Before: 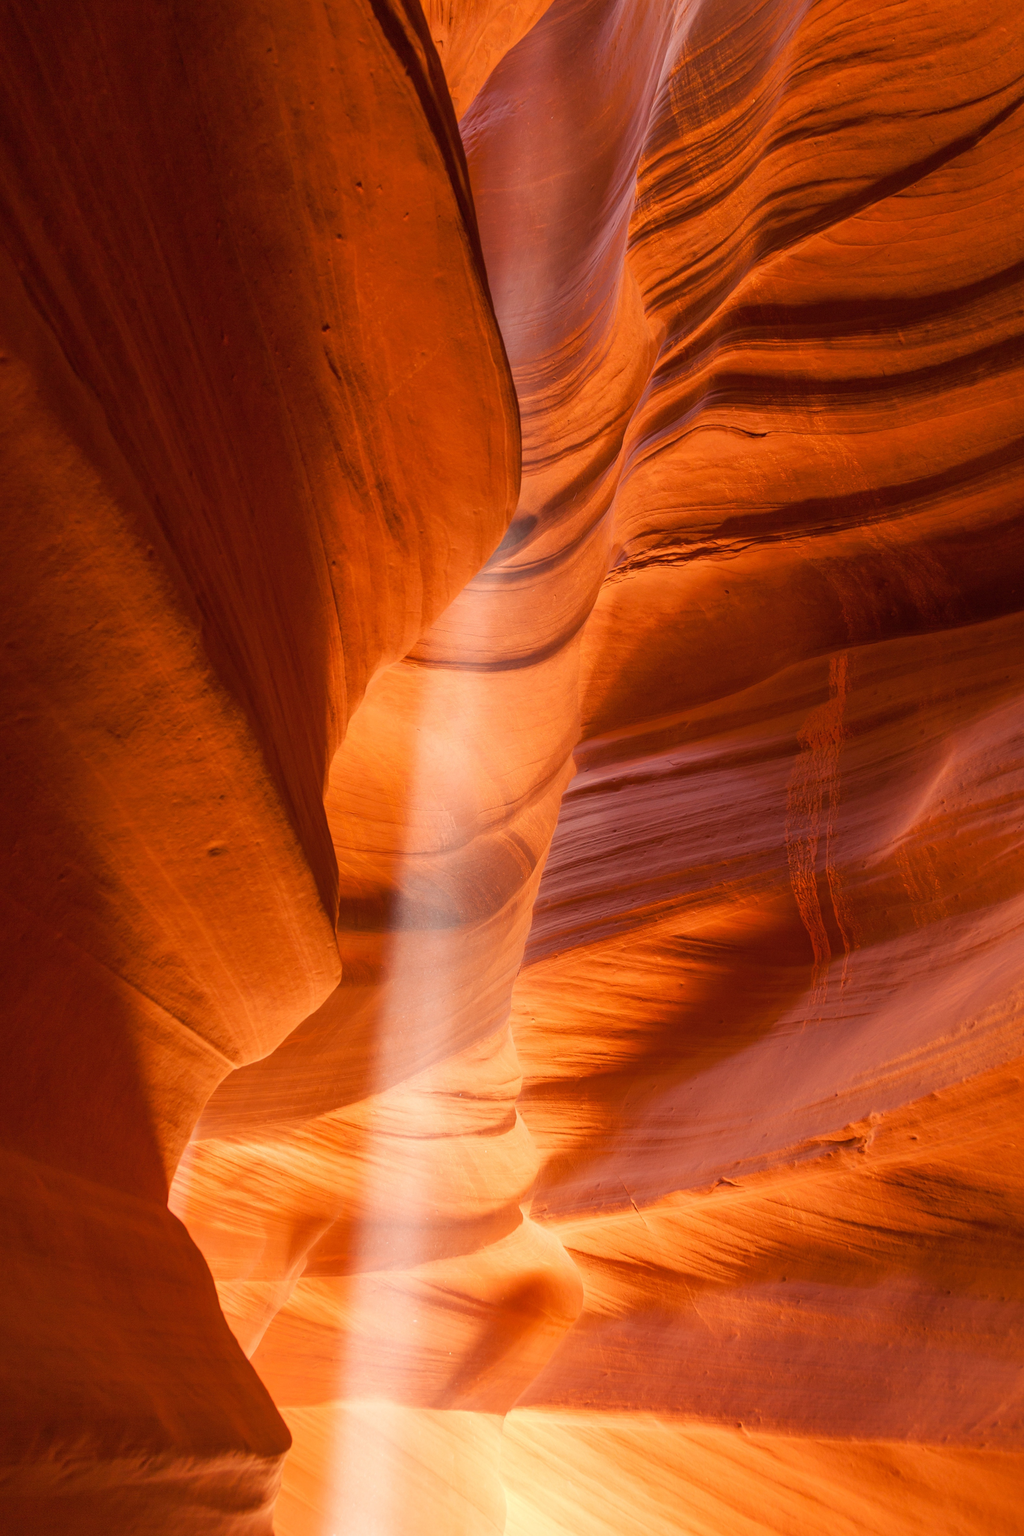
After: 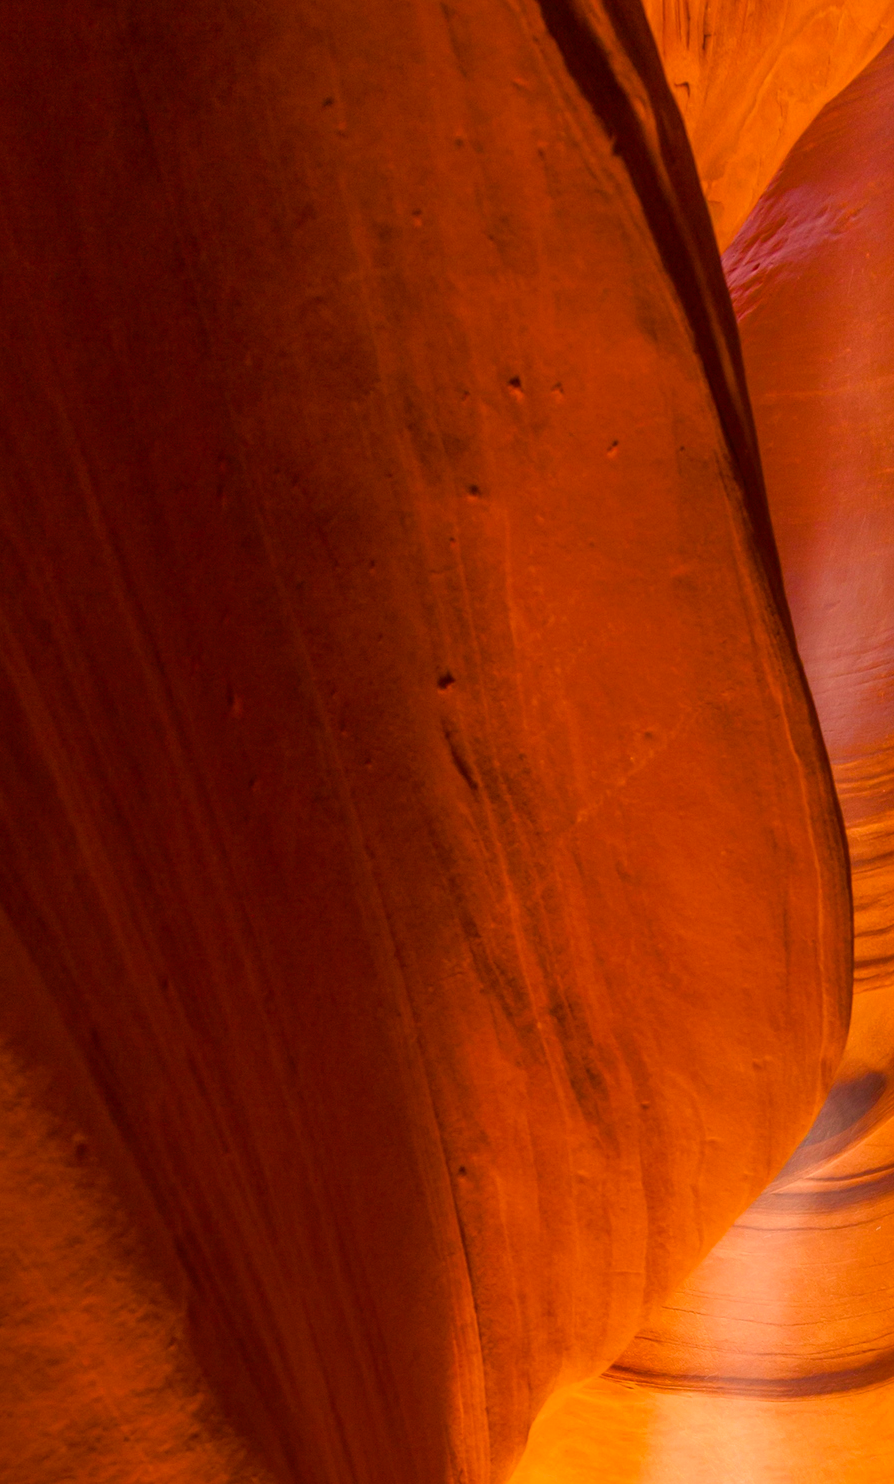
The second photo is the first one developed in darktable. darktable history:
tone equalizer: edges refinement/feathering 500, mask exposure compensation -1.57 EV, preserve details no
color balance rgb: shadows lift › chroma 1.916%, shadows lift › hue 264.27°, linear chroma grading › shadows 20.132%, linear chroma grading › highlights 3.298%, linear chroma grading › mid-tones 9.811%, perceptual saturation grading › global saturation 19.269%, global vibrance 9.962%
crop and rotate: left 11.007%, top 0.083%, right 47.061%, bottom 53.534%
velvia: on, module defaults
